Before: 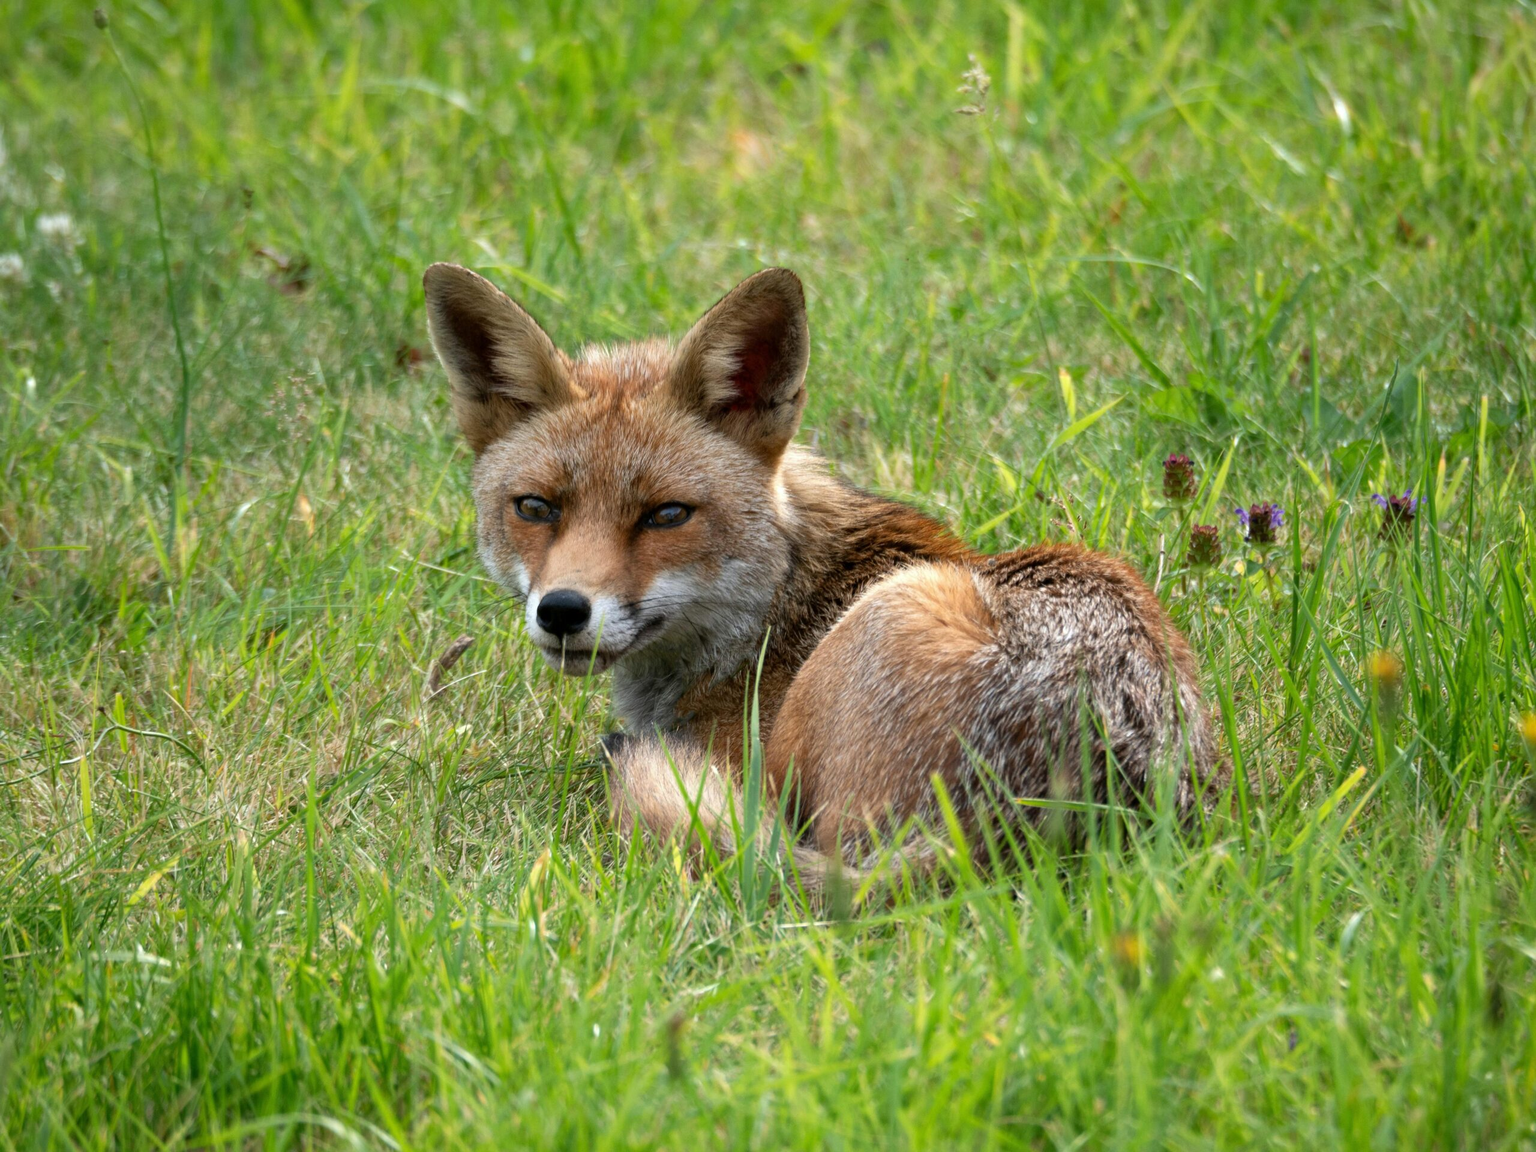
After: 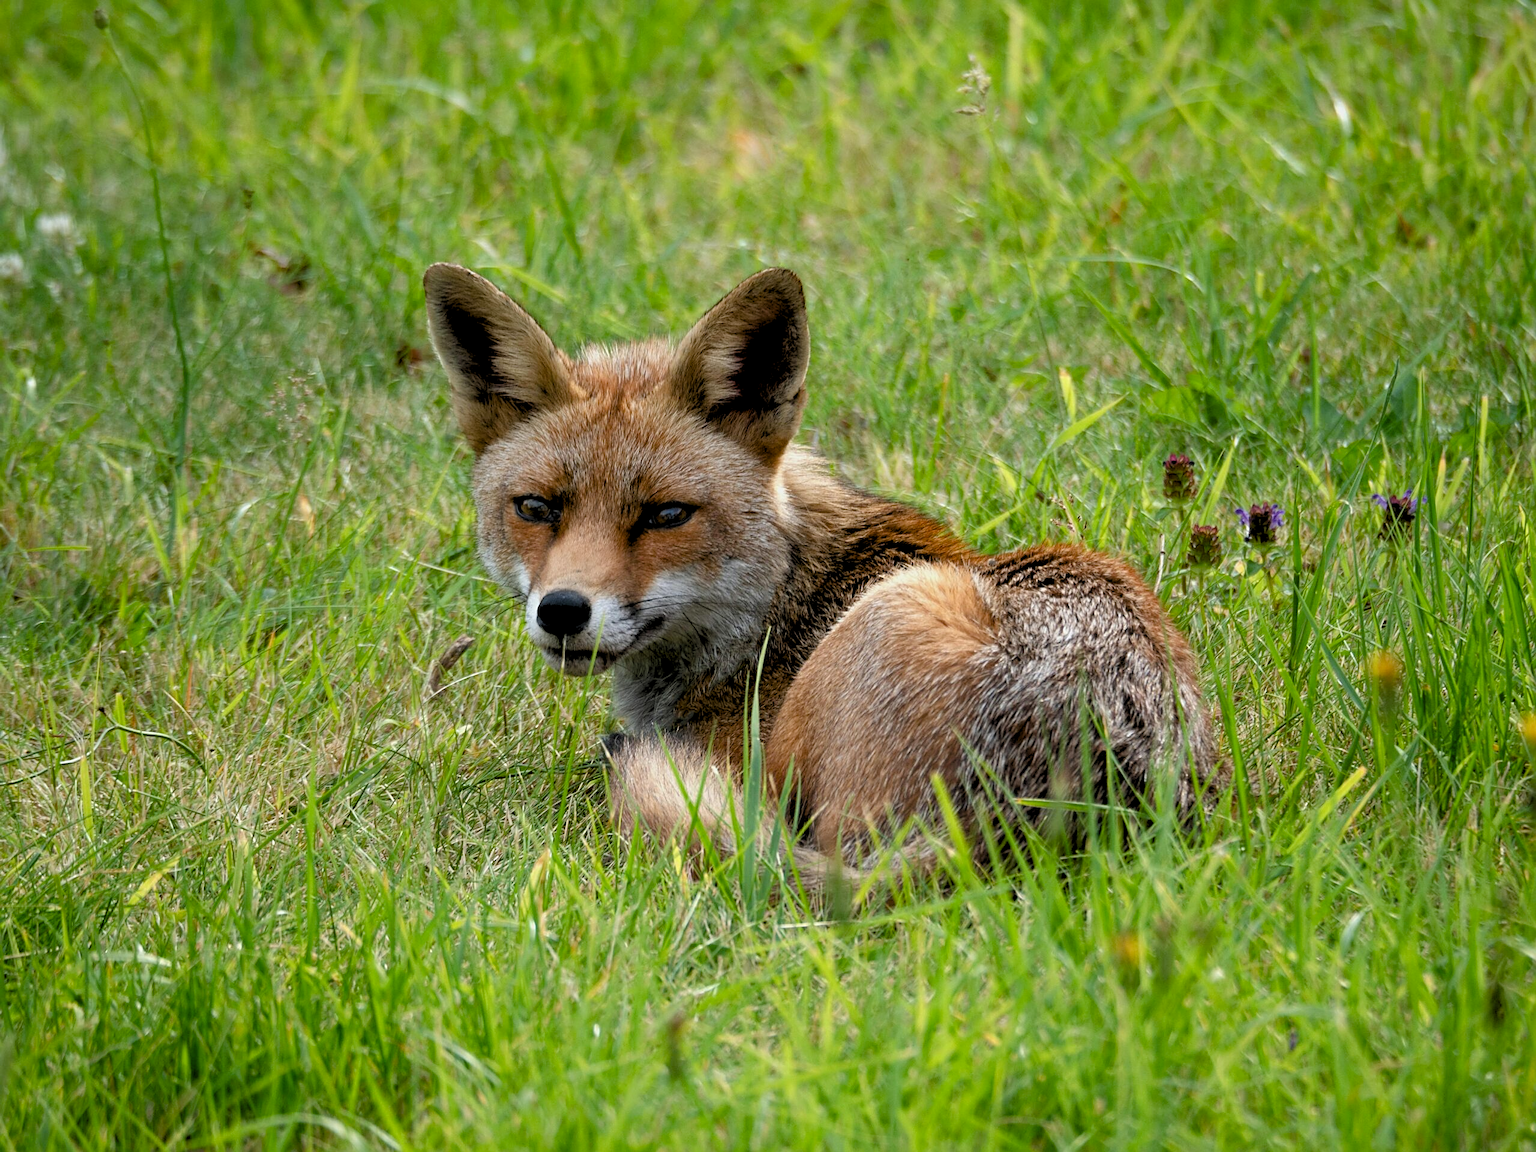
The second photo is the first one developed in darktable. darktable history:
sharpen: on, module defaults
levels: levels [0.029, 0.545, 0.971]
rgb levels: preserve colors sum RGB, levels [[0.038, 0.433, 0.934], [0, 0.5, 1], [0, 0.5, 1]]
color balance rgb: perceptual saturation grading › global saturation 20%, perceptual saturation grading › highlights -25%, perceptual saturation grading › shadows 25%
